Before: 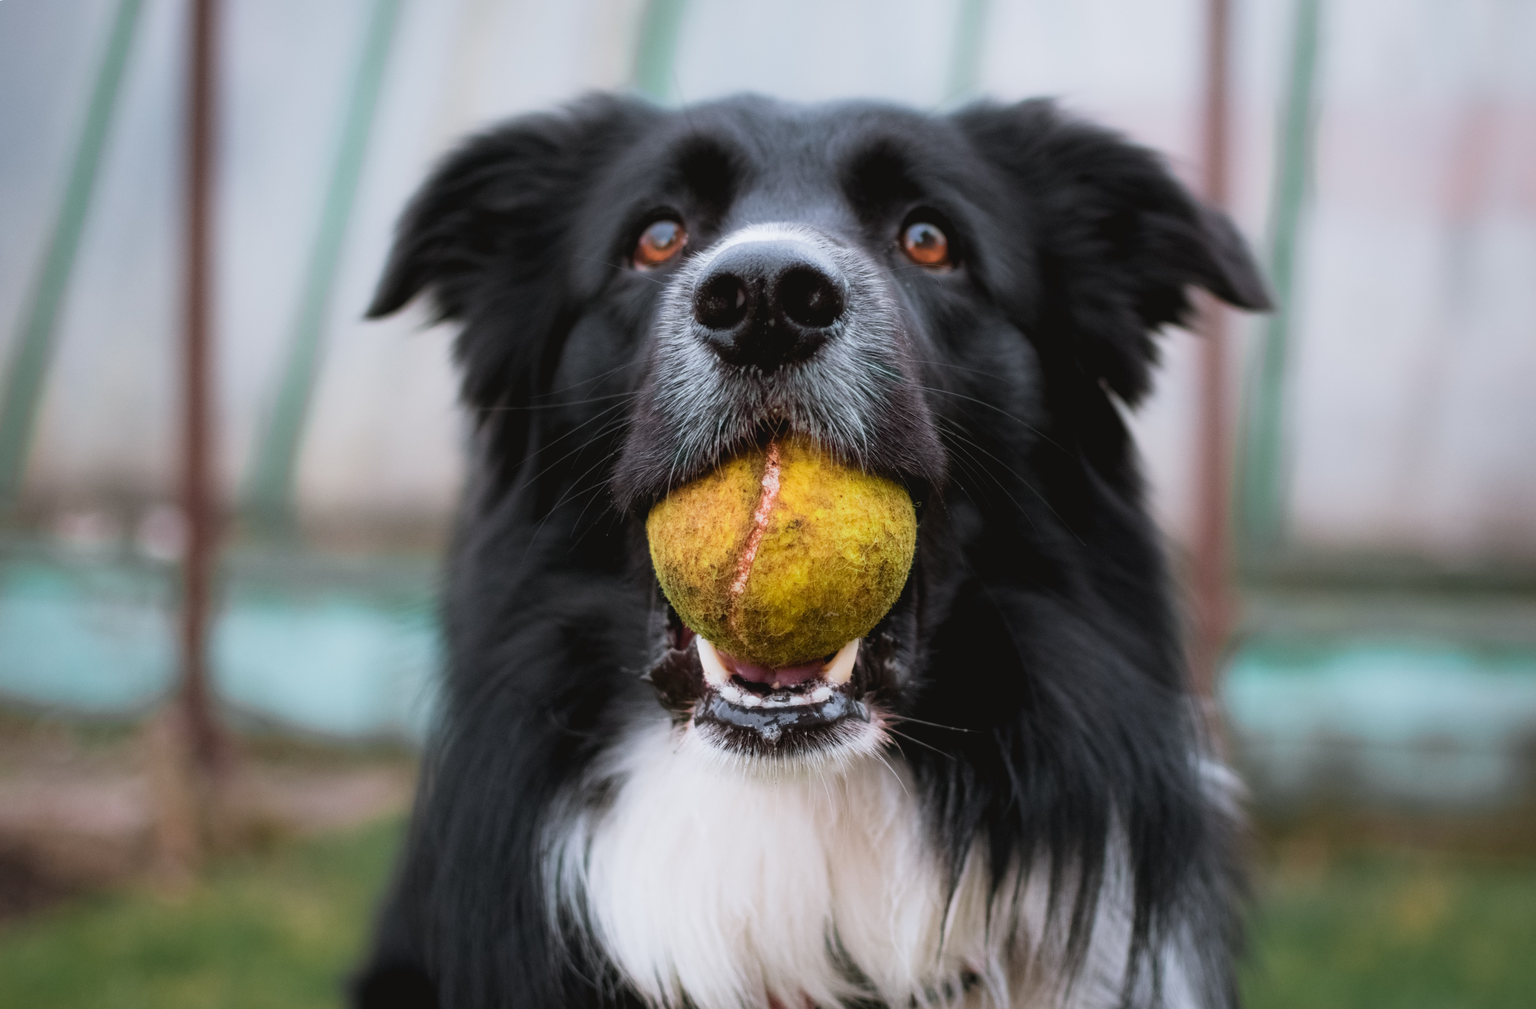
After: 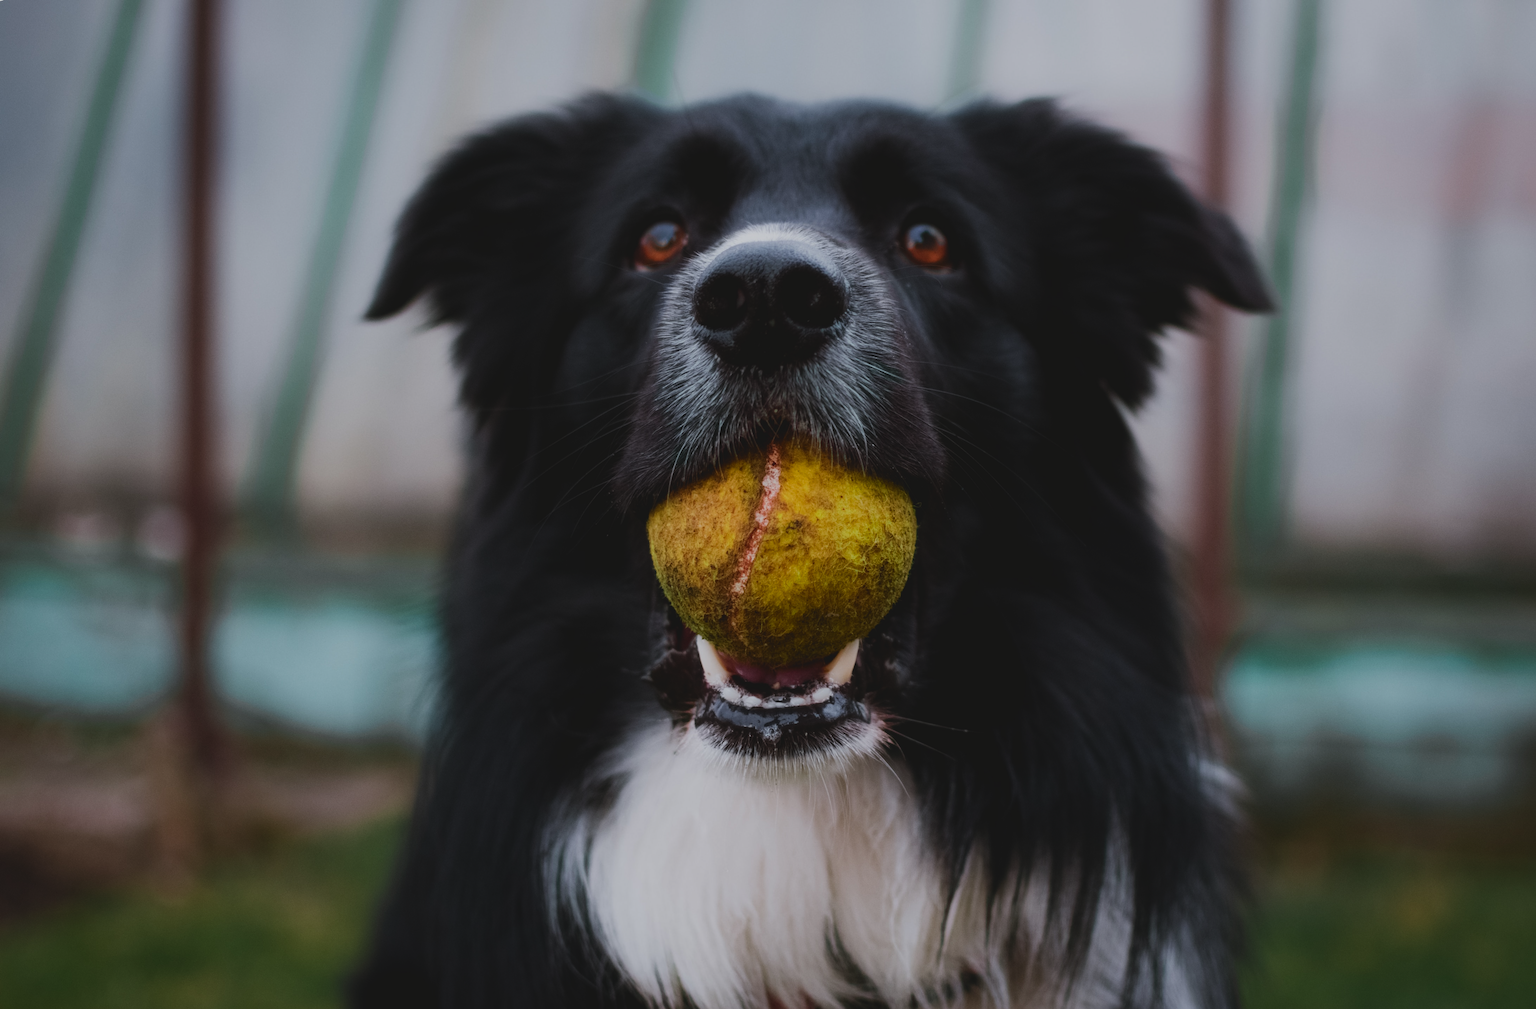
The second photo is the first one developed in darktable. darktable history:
contrast brightness saturation: contrast 0.13, brightness -0.24, saturation 0.14
exposure: black level correction -0.036, exposure -0.497 EV, compensate highlight preservation false
